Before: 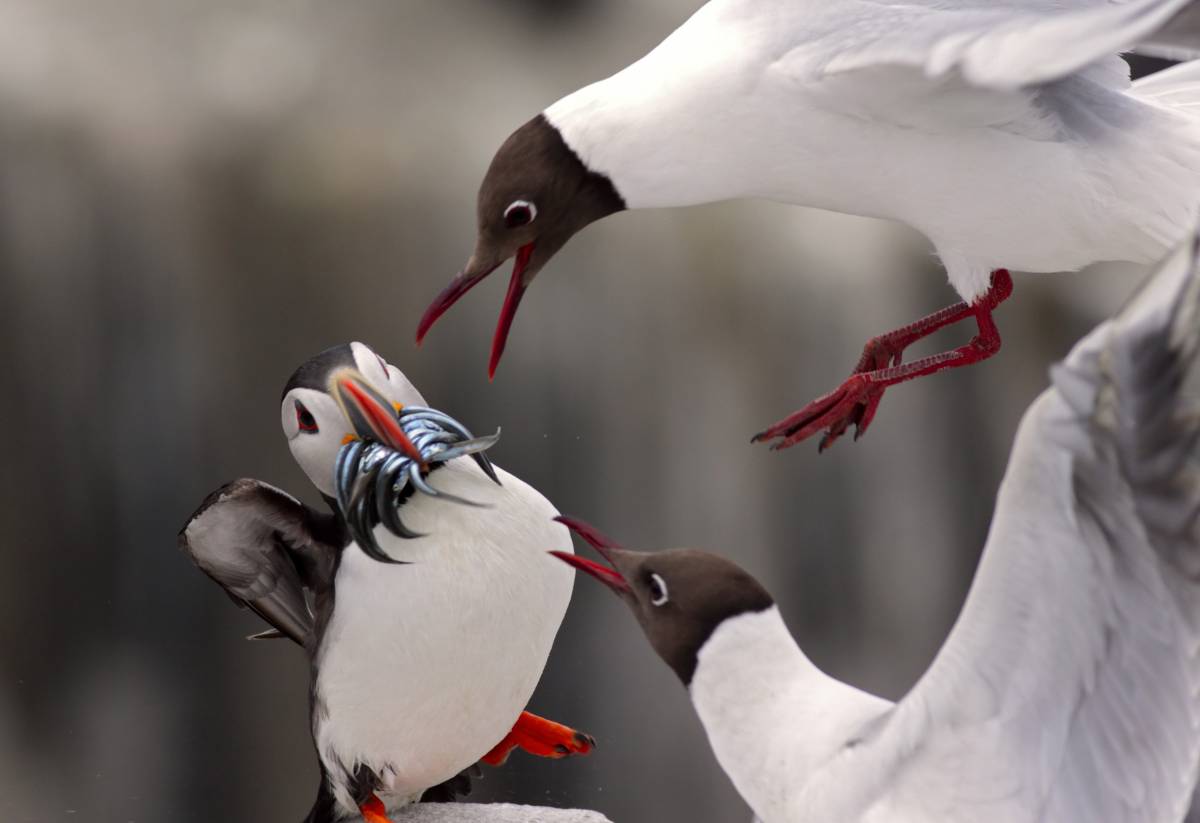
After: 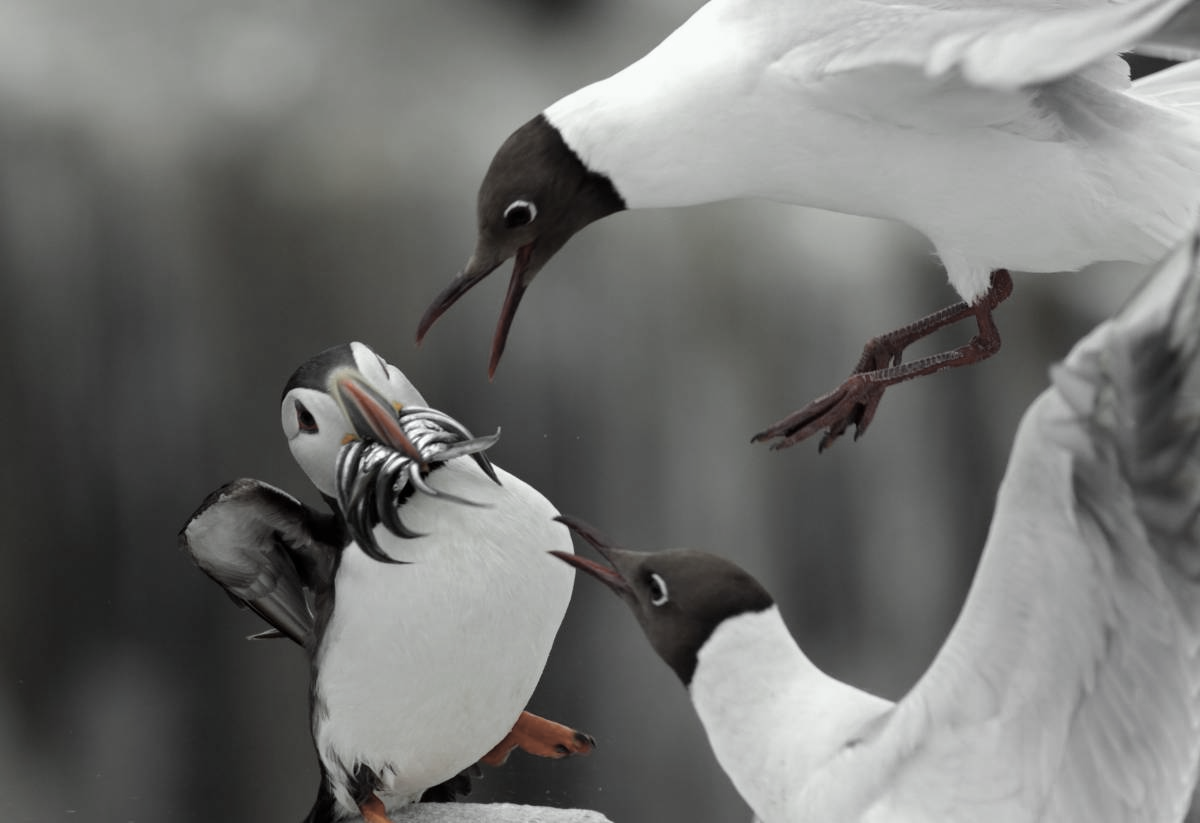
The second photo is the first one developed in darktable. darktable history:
color zones: curves: ch0 [(0, 0.613) (0.01, 0.613) (0.245, 0.448) (0.498, 0.529) (0.642, 0.665) (0.879, 0.777) (0.99, 0.613)]; ch1 [(0, 0.035) (0.121, 0.189) (0.259, 0.197) (0.415, 0.061) (0.589, 0.022) (0.732, 0.022) (0.857, 0.026) (0.991, 0.053)]
white balance: red 0.925, blue 1.046
color correction: highlights a* -5.94, highlights b* 11.19
